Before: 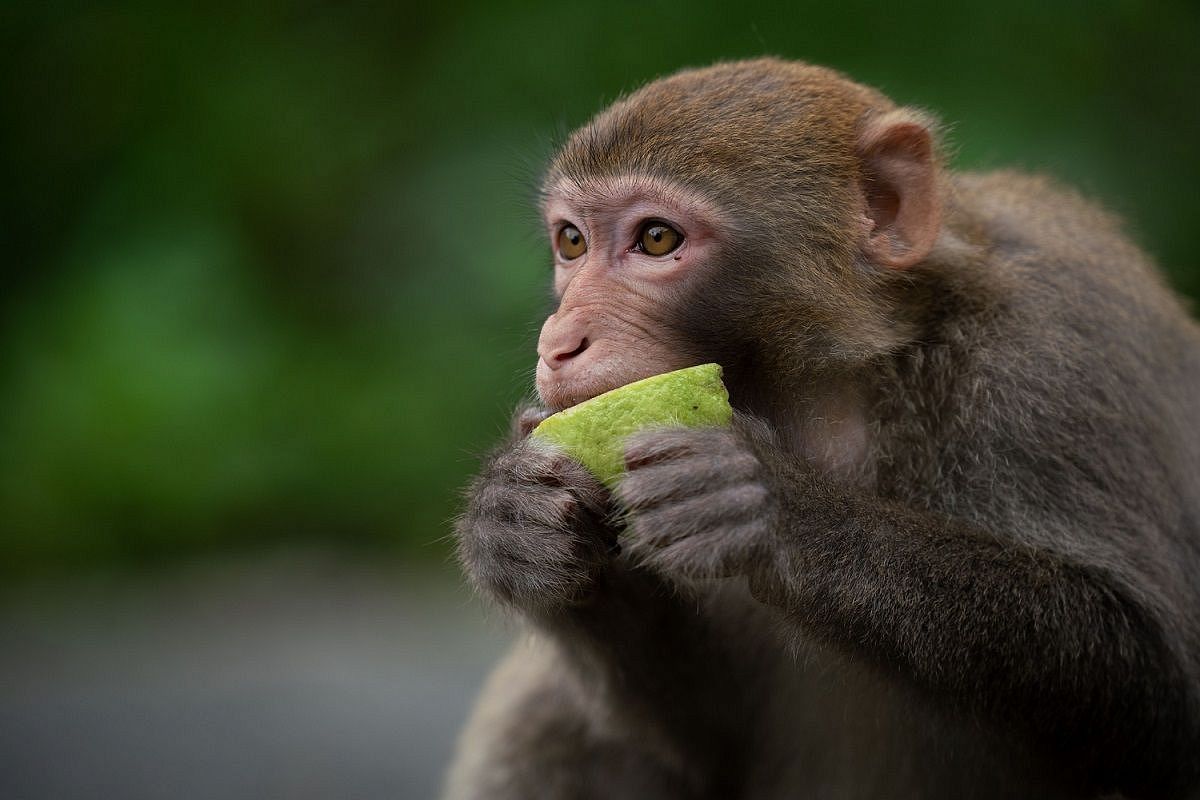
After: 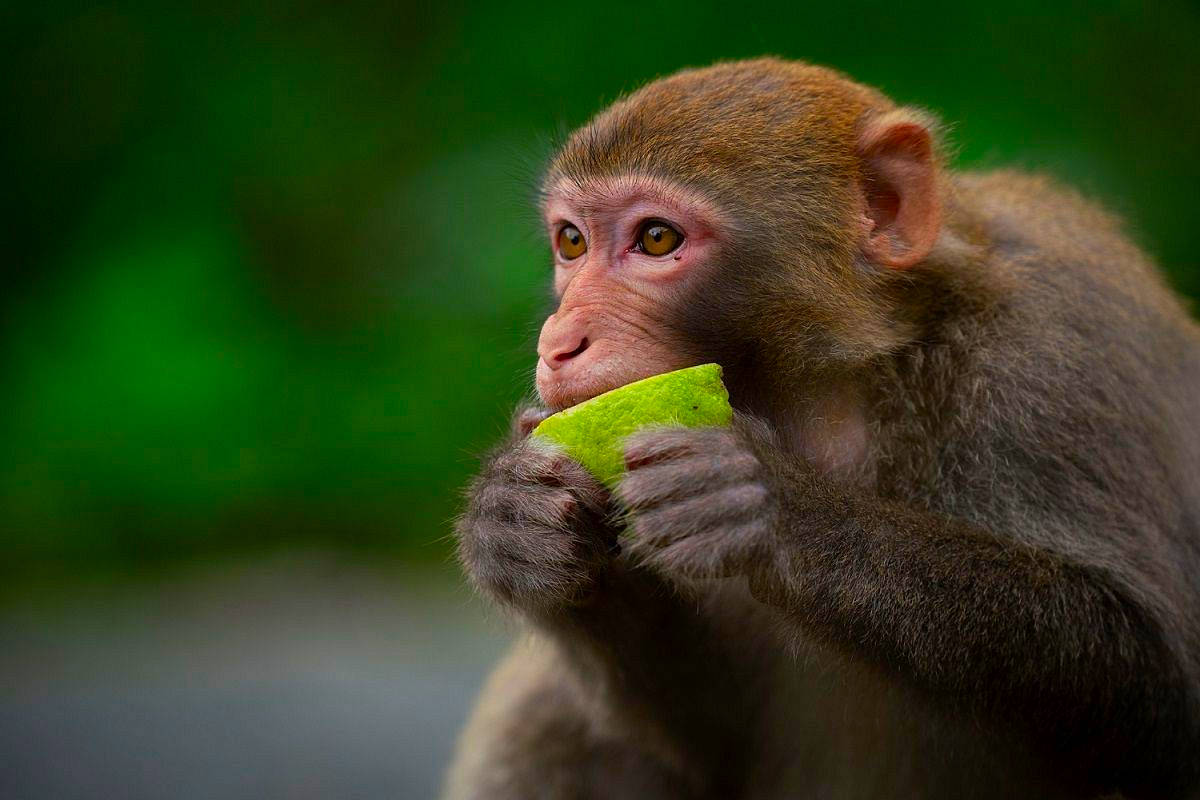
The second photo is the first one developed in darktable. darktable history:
exposure: compensate highlight preservation false
color correction: saturation 1.8
